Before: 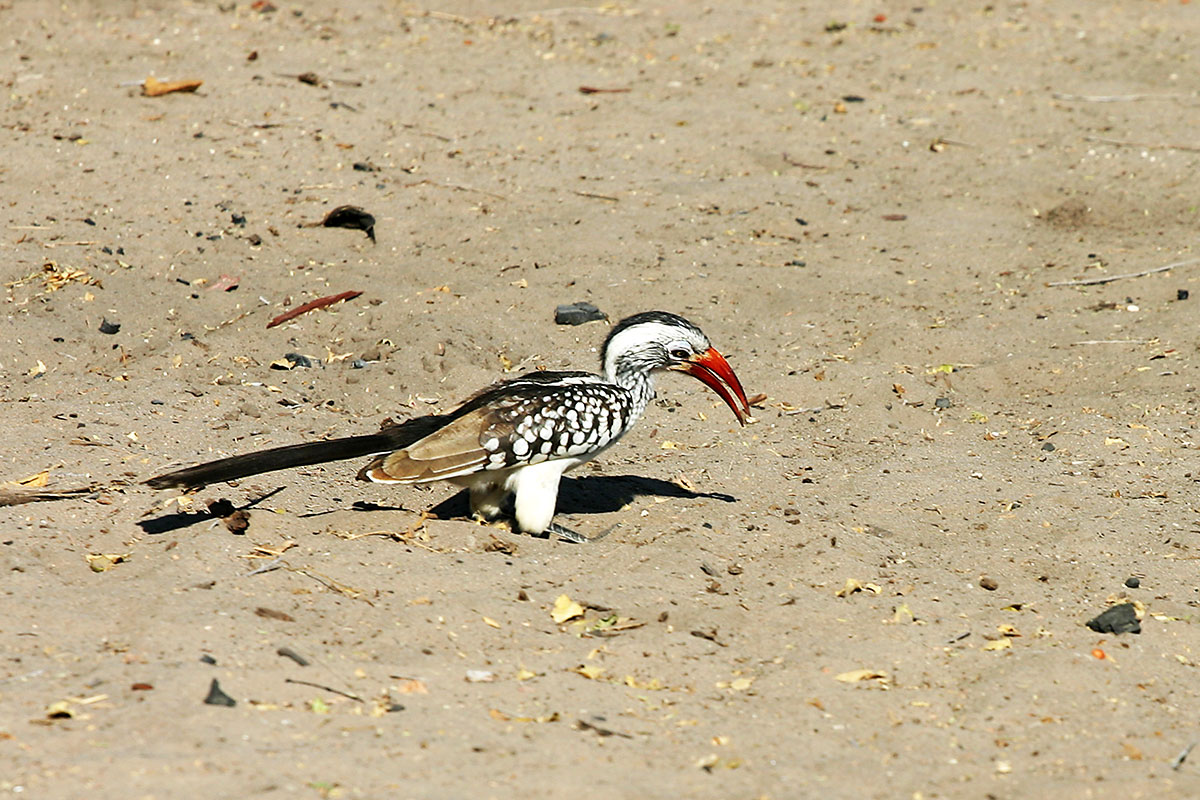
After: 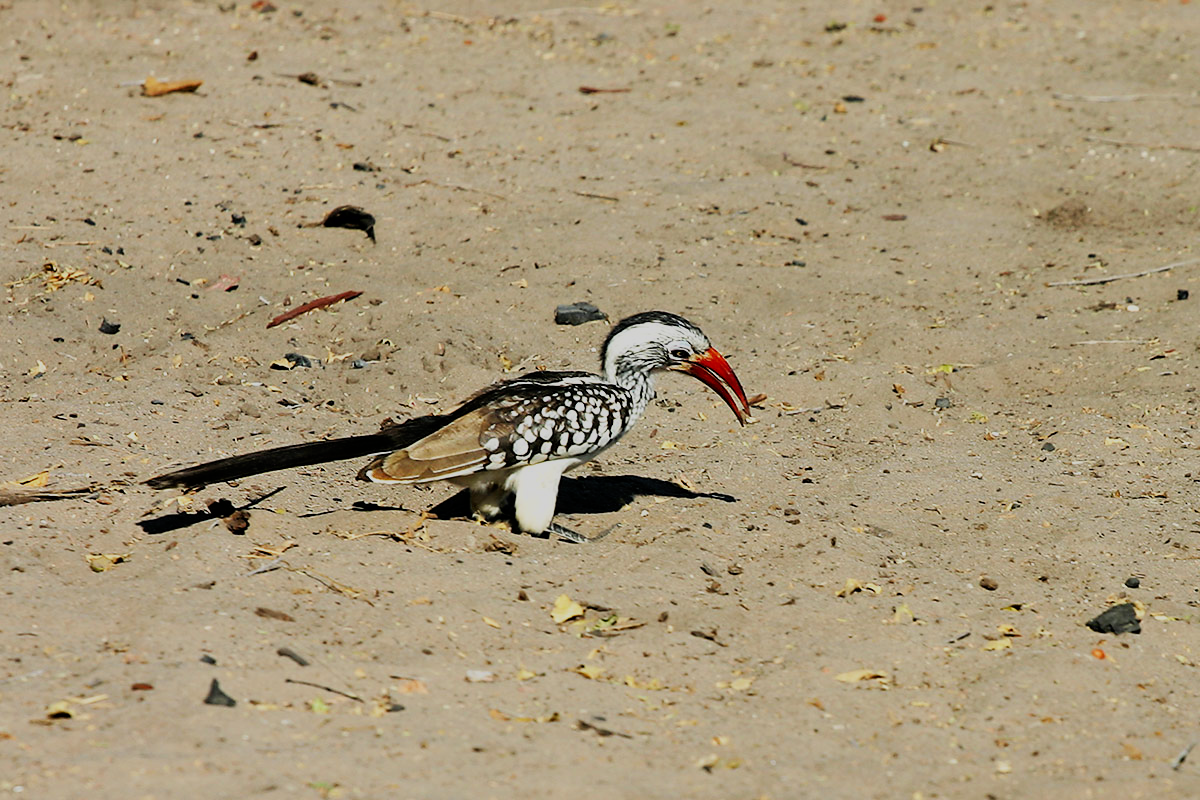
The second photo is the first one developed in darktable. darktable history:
shadows and highlights: radius 336.66, shadows 29.12, soften with gaussian
filmic rgb: black relative exposure -7.65 EV, white relative exposure 4.56 EV, threshold 3.01 EV, hardness 3.61, contrast 1.055, color science v6 (2022), enable highlight reconstruction true
